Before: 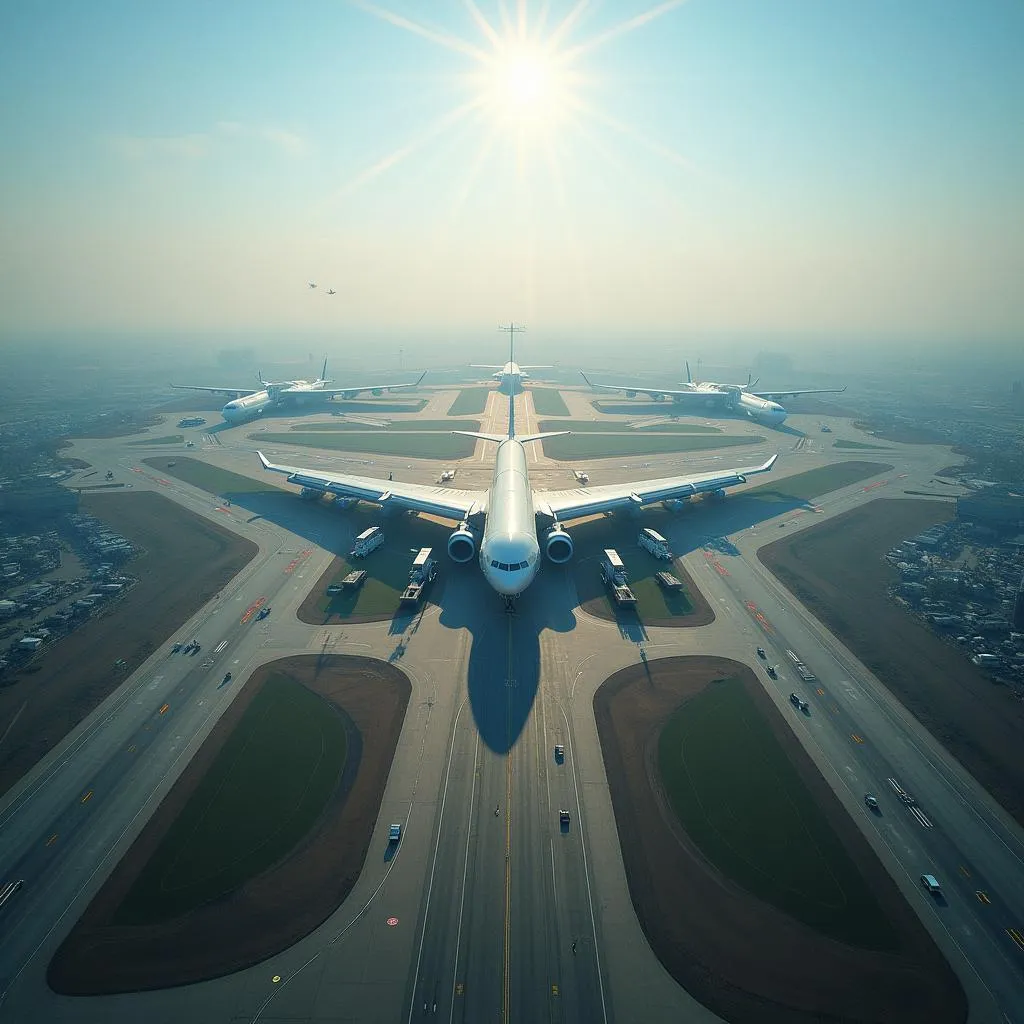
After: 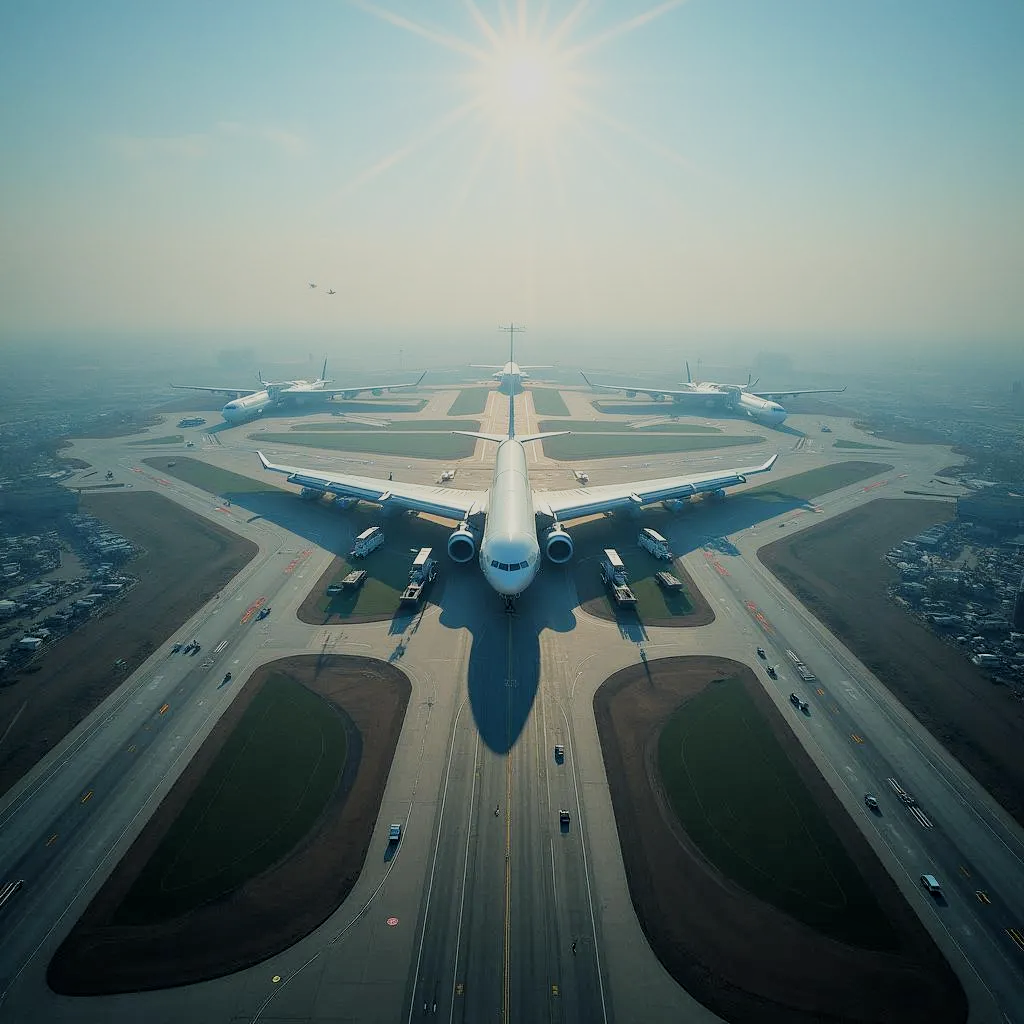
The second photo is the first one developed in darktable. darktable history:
filmic rgb: black relative exposure -7.65 EV, white relative exposure 4.56 EV, hardness 3.61, contrast 0.994
local contrast: mode bilateral grid, contrast 21, coarseness 51, detail 119%, midtone range 0.2
